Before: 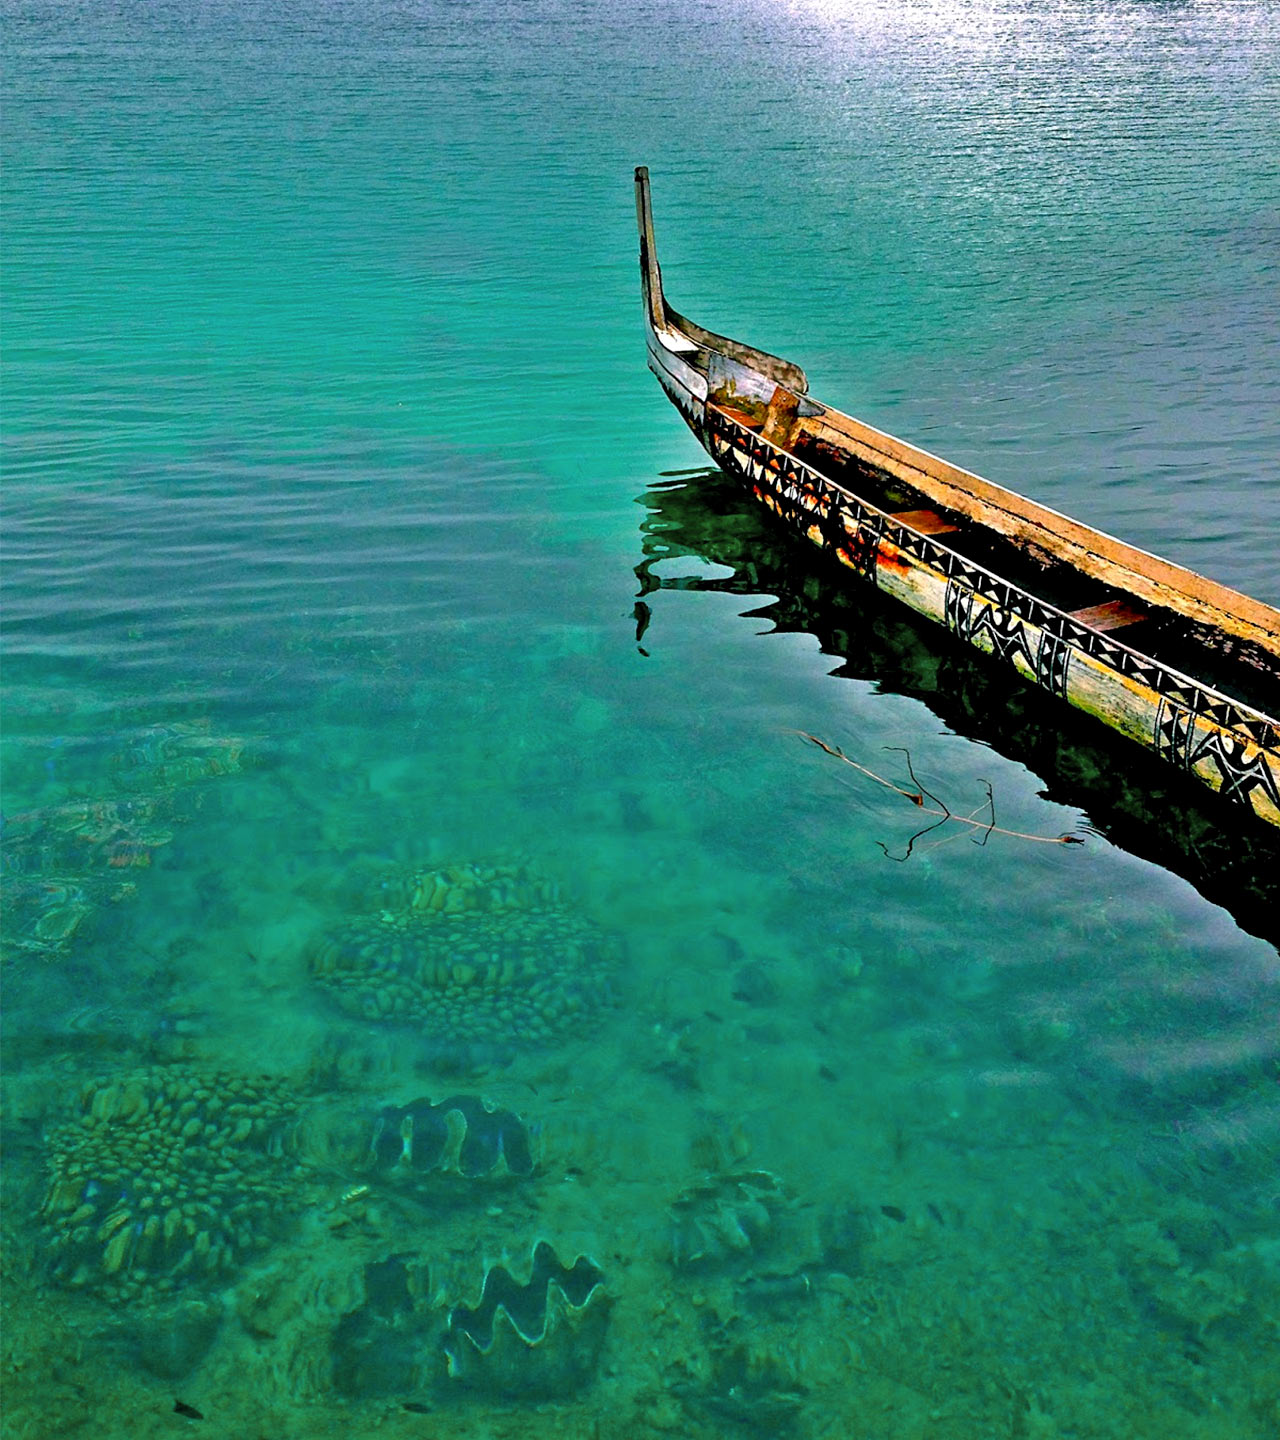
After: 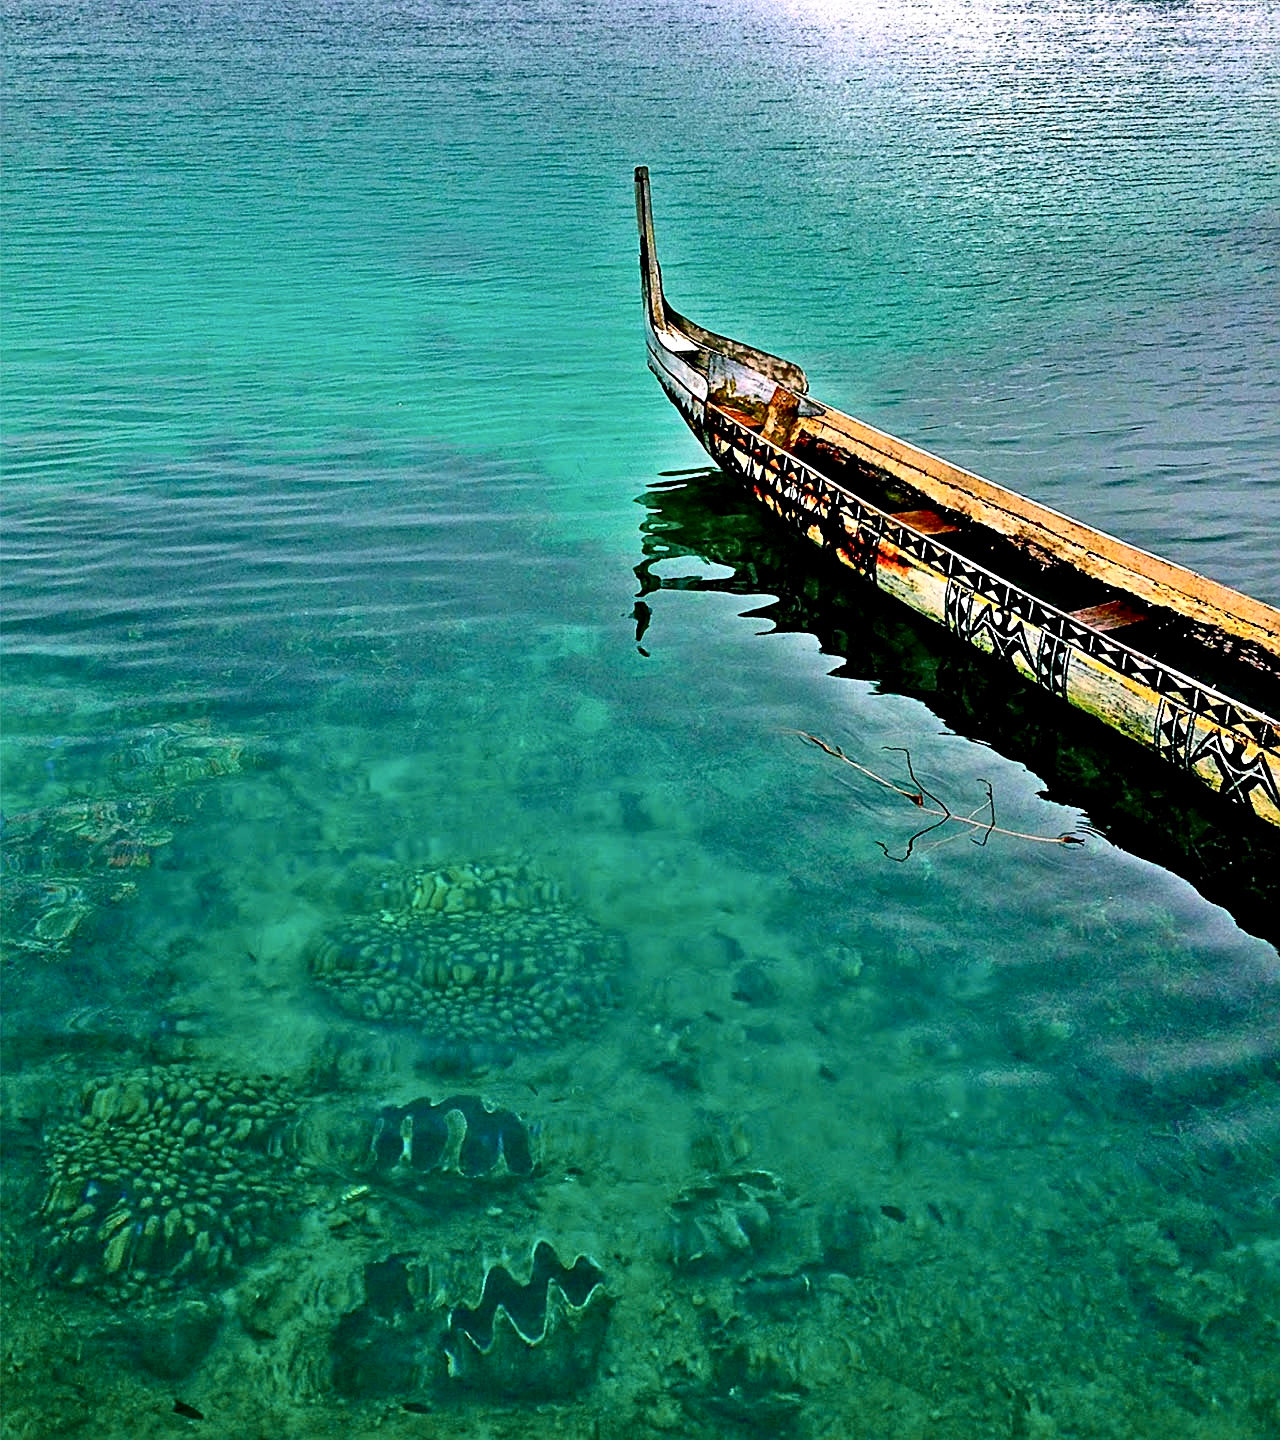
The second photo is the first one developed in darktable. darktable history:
sharpen: on, module defaults
contrast brightness saturation: contrast 0.282
